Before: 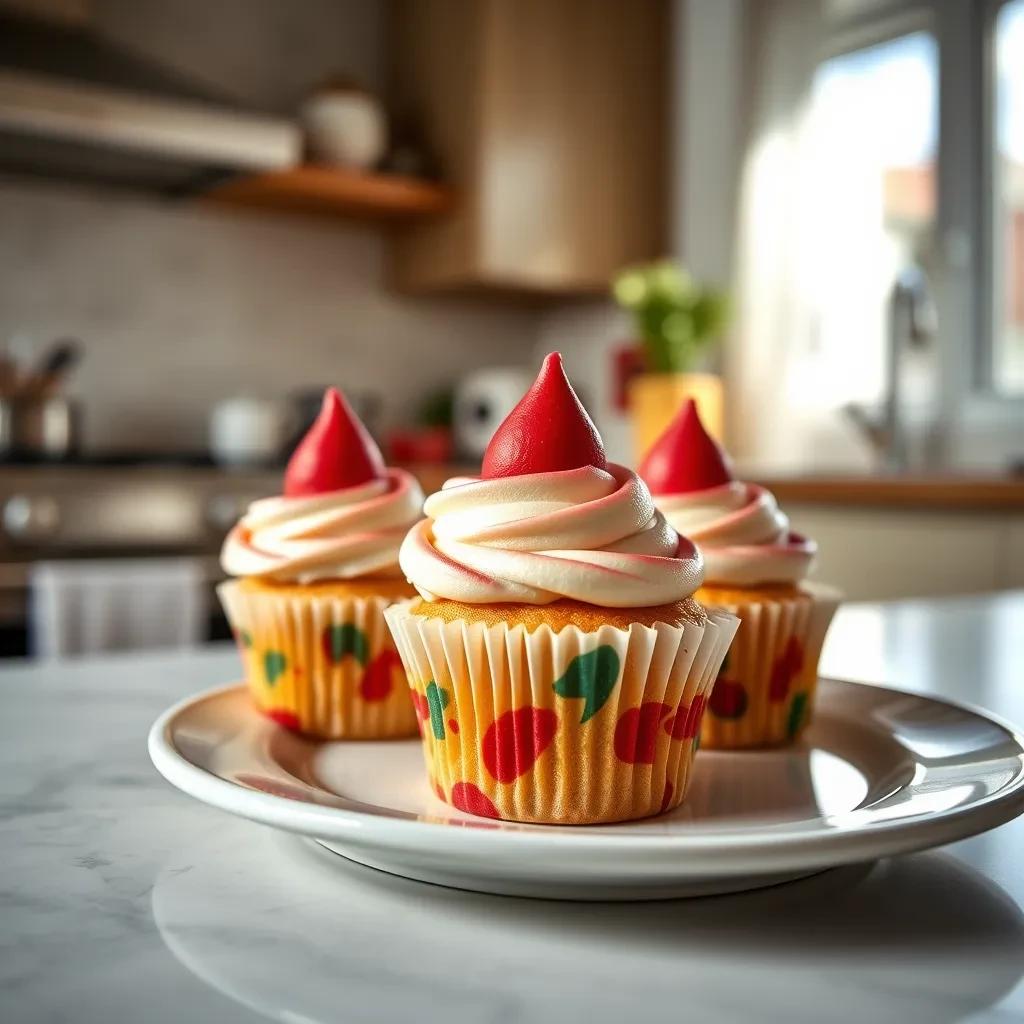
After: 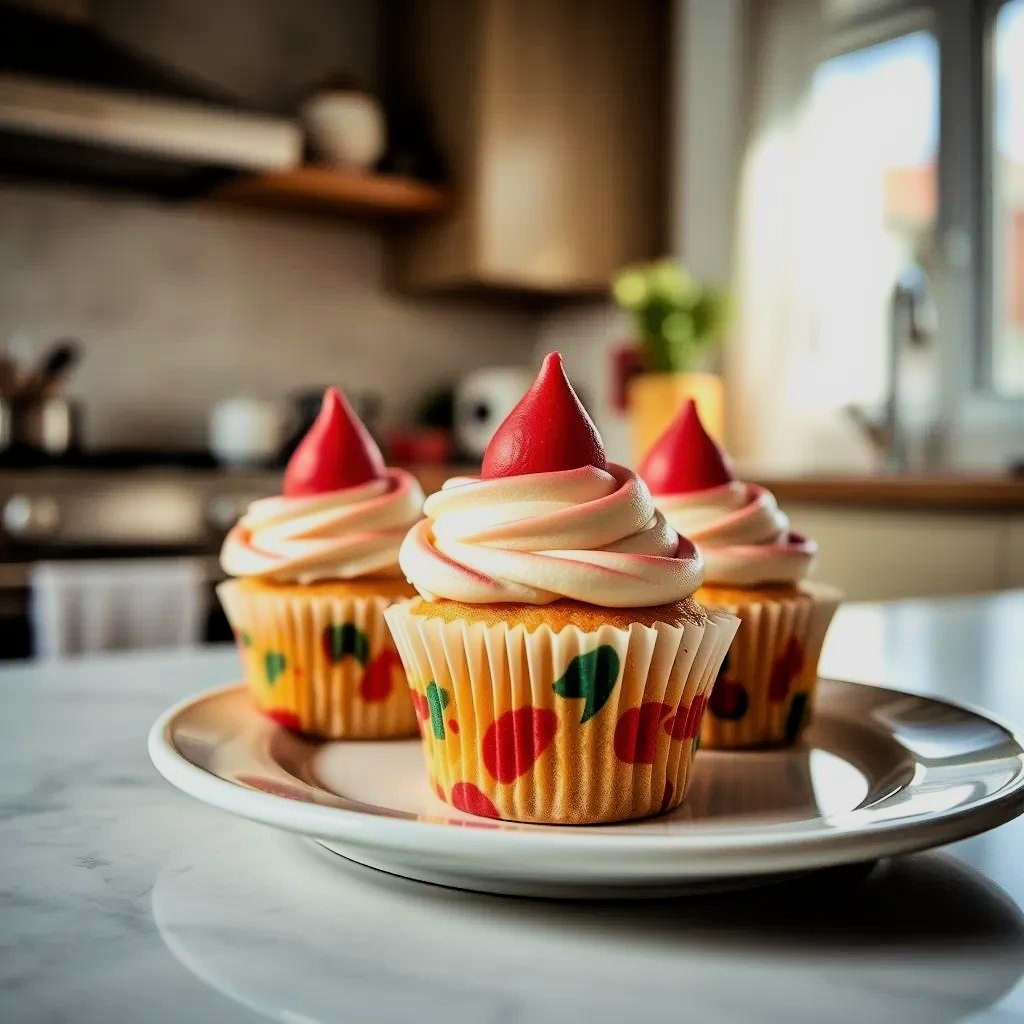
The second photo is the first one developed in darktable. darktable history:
filmic rgb: black relative exposure -5 EV, hardness 2.88, contrast 1.3
velvia: strength 29%
